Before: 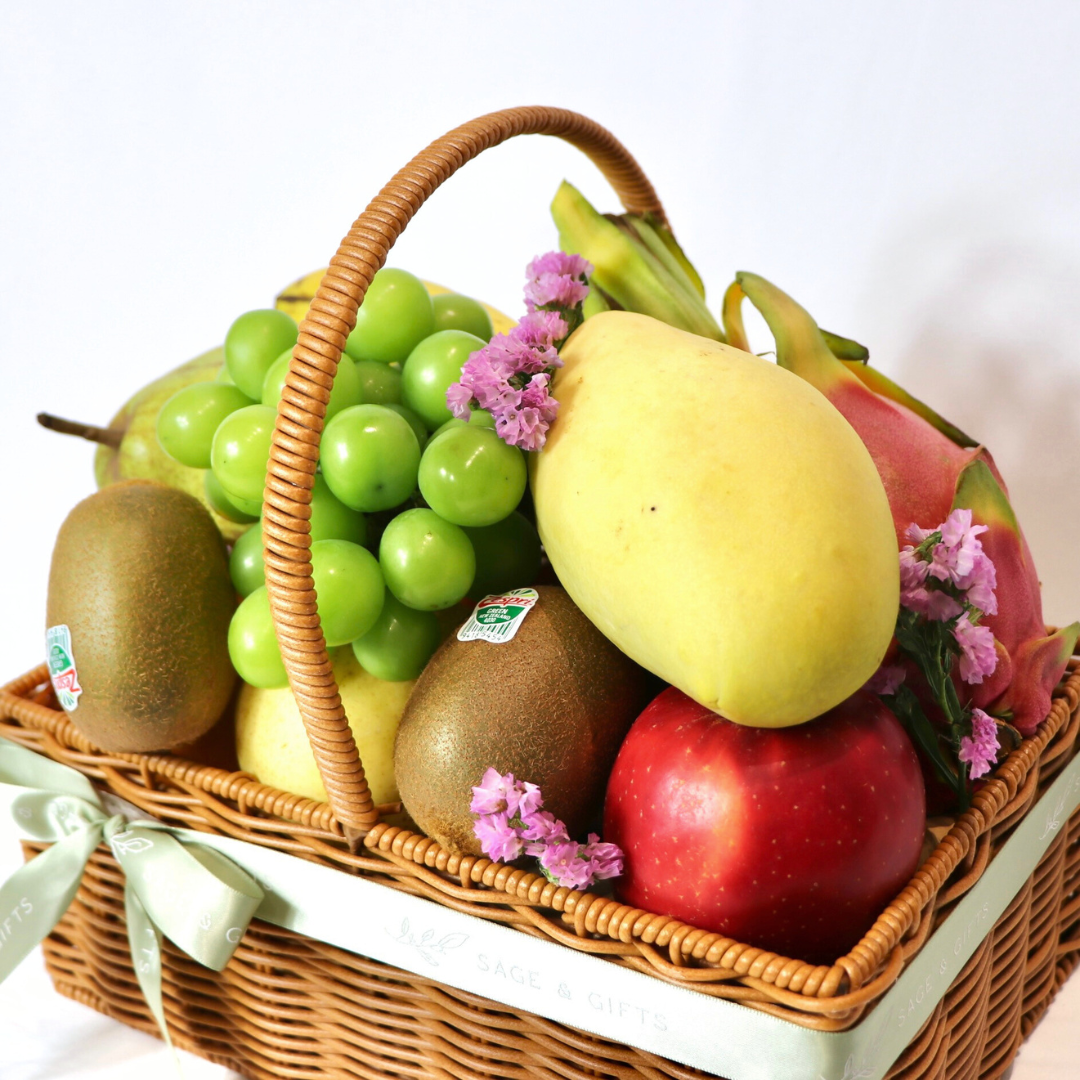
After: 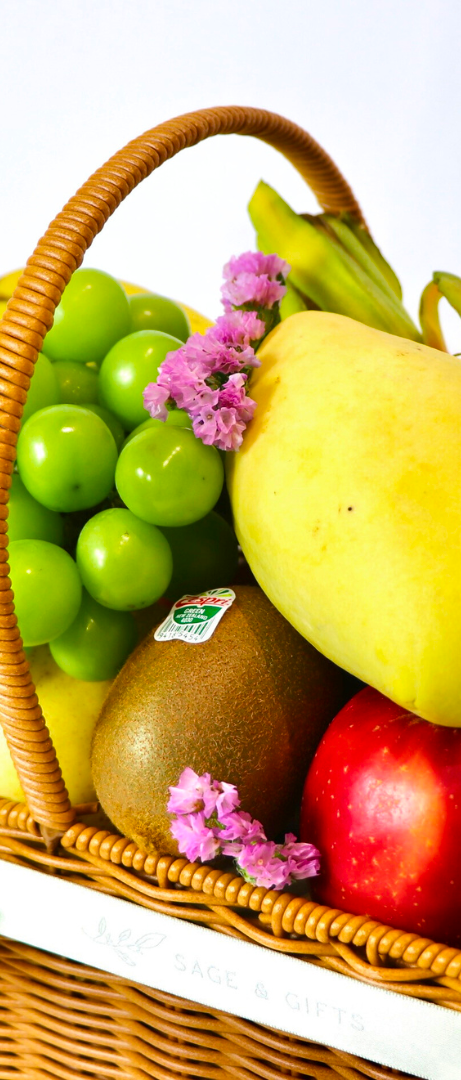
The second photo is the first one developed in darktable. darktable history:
crop: left 28.133%, right 29.119%
exposure: compensate exposure bias true, compensate highlight preservation false
color balance rgb: global offset › hue 171.2°, perceptual saturation grading › global saturation 31.26%, global vibrance 11.147%
